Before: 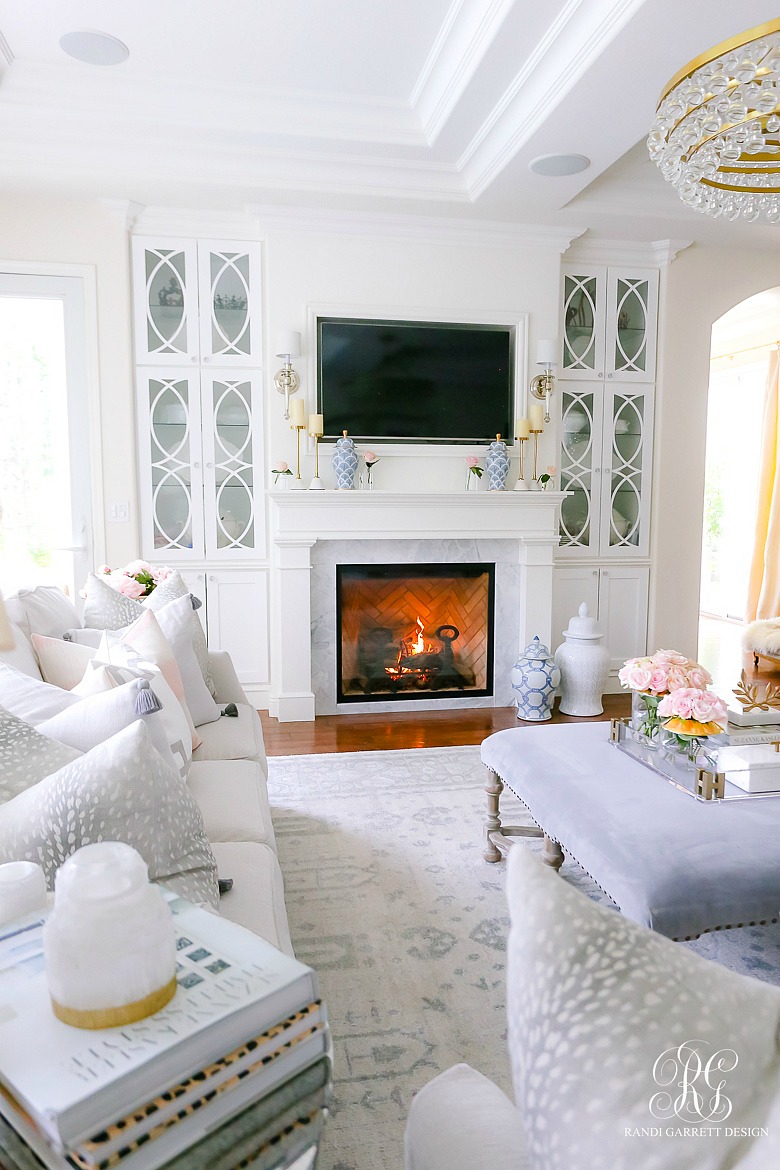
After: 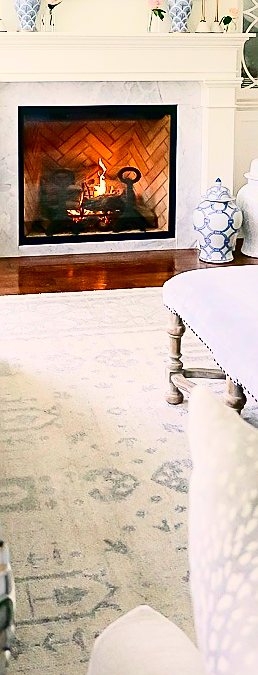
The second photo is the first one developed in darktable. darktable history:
crop: left 40.878%, top 39.176%, right 25.993%, bottom 3.081%
white balance: red 1, blue 1
sharpen: on, module defaults
tone curve: curves: ch0 [(0, 0) (0.236, 0.124) (0.373, 0.304) (0.542, 0.593) (0.737, 0.873) (1, 1)]; ch1 [(0, 0) (0.399, 0.328) (0.488, 0.484) (0.598, 0.624) (1, 1)]; ch2 [(0, 0) (0.448, 0.405) (0.523, 0.511) (0.592, 0.59) (1, 1)], color space Lab, independent channels, preserve colors none
color correction: highlights a* 1.39, highlights b* 17.83
